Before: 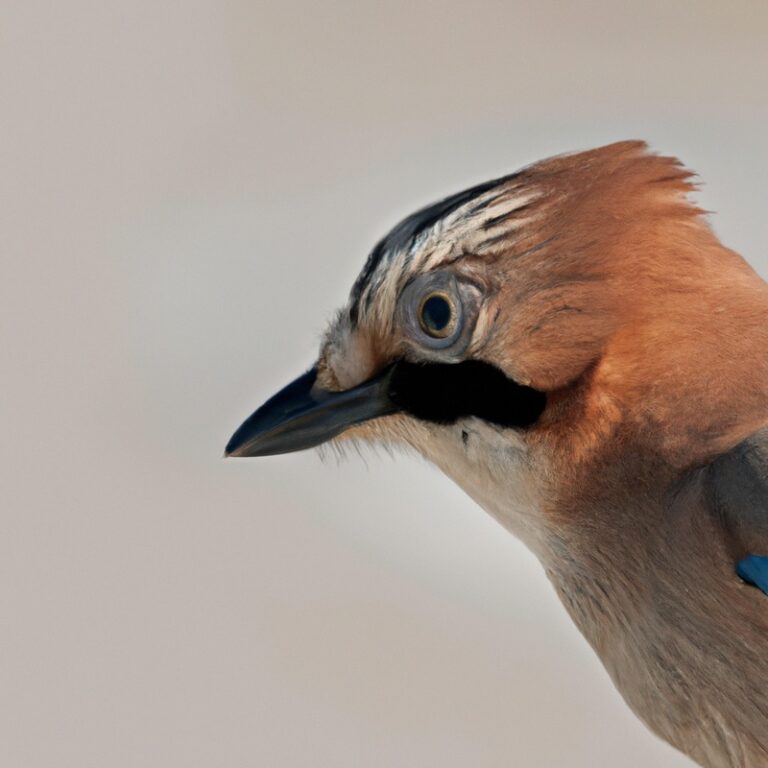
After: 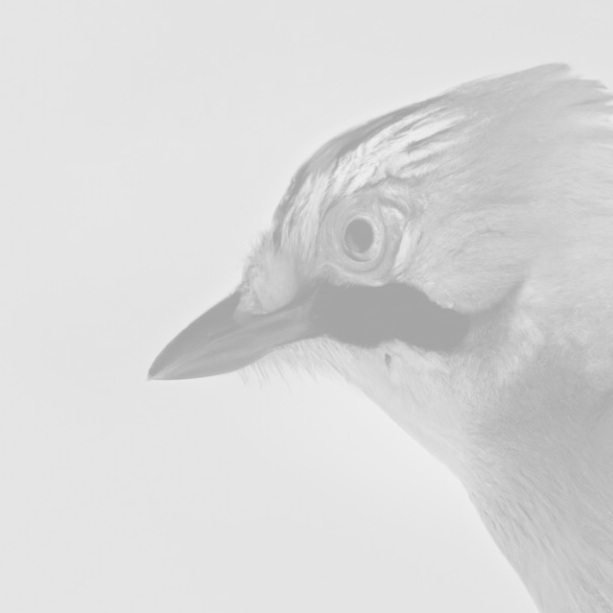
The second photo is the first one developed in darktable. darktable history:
monochrome: on, module defaults
base curve: curves: ch0 [(0, 0) (0.297, 0.298) (1, 1)], preserve colors none
color balance: output saturation 120%
contrast brightness saturation: contrast 0.09, saturation 0.28
colorize: hue 331.2°, saturation 75%, source mix 30.28%, lightness 70.52%, version 1
crop and rotate: left 10.071%, top 10.071%, right 10.02%, bottom 10.02%
